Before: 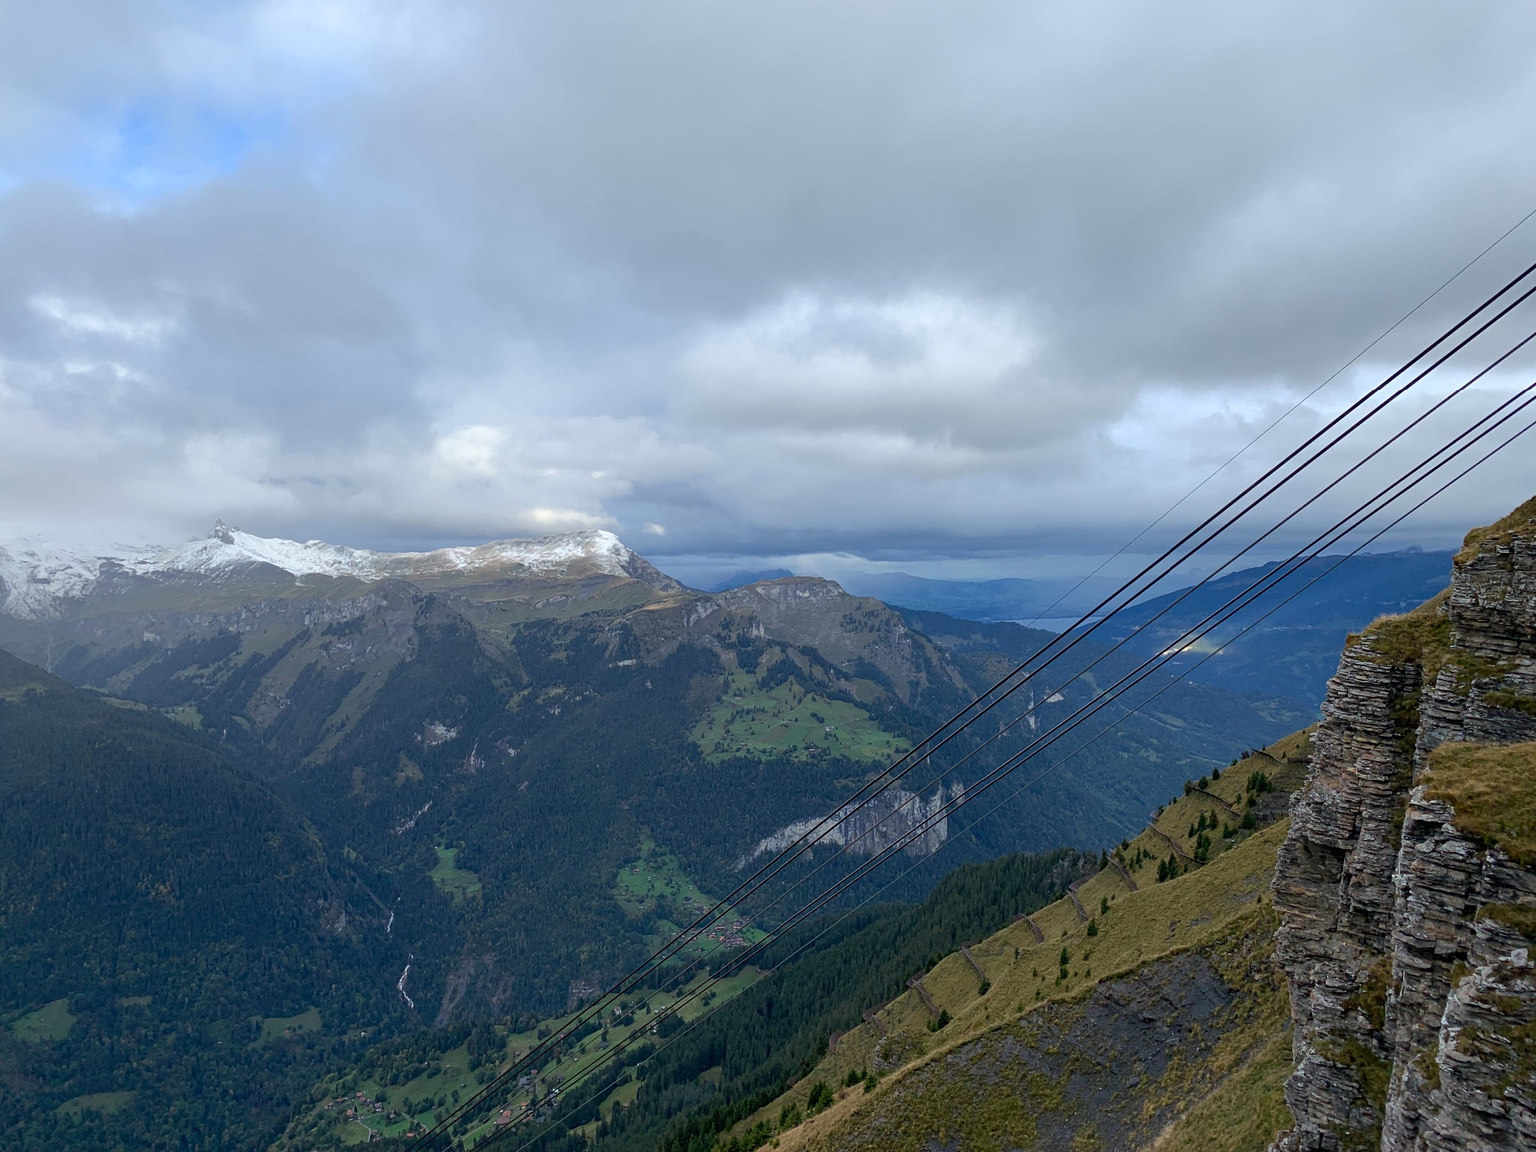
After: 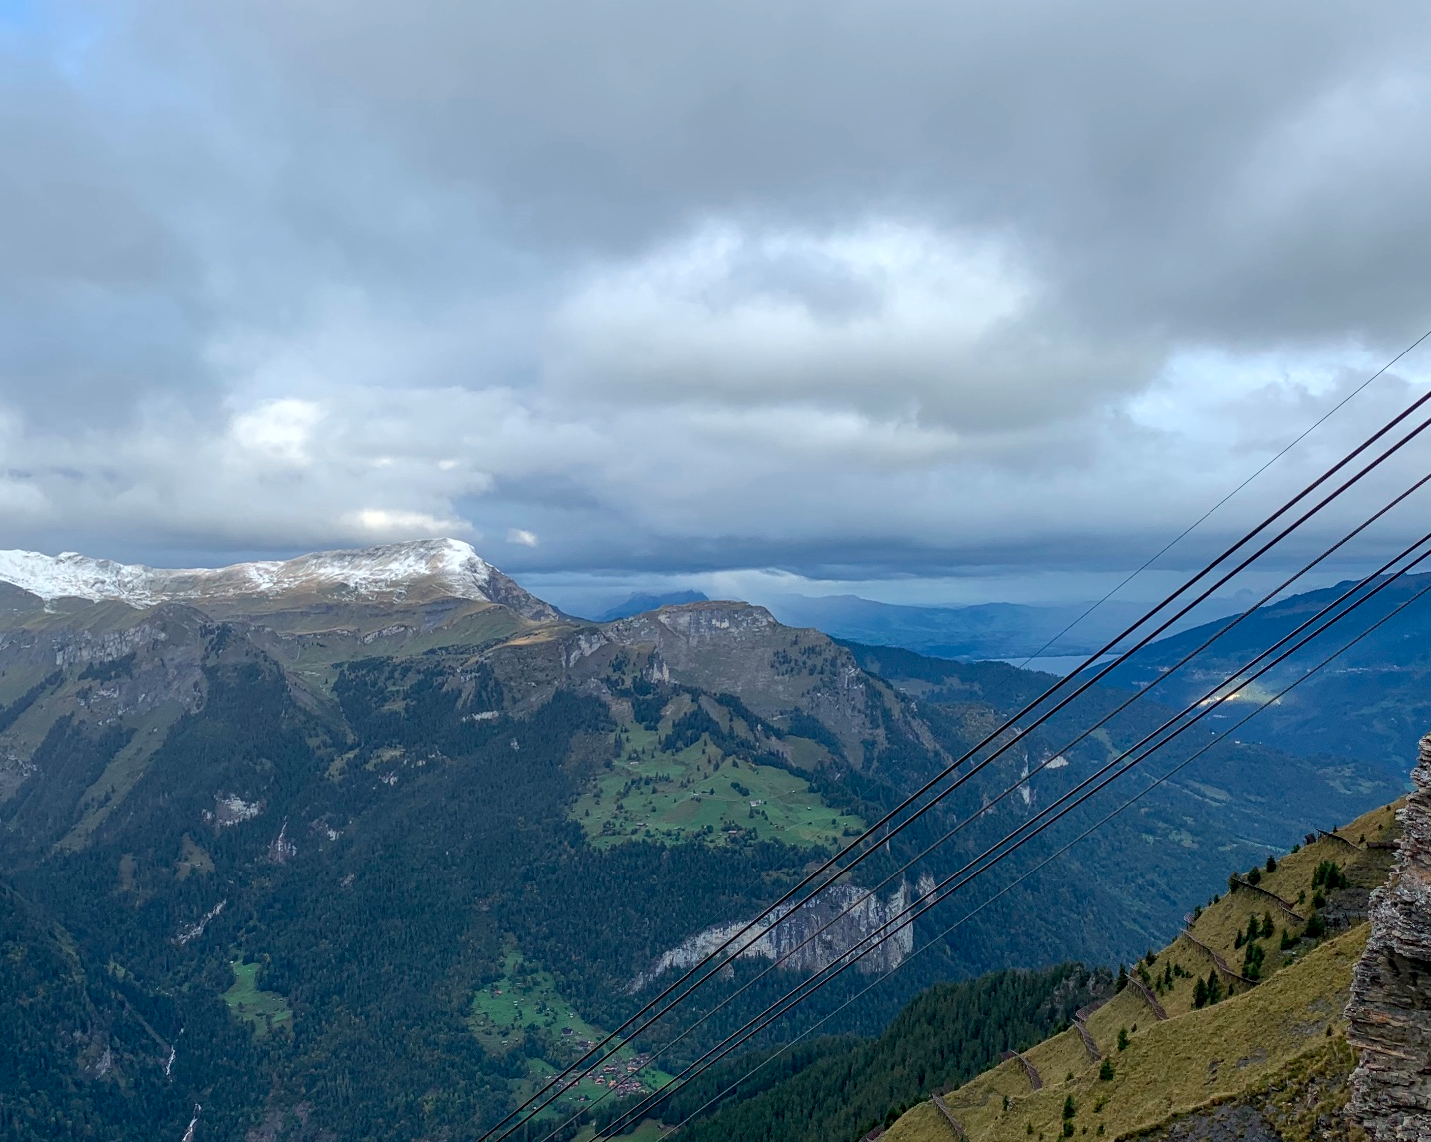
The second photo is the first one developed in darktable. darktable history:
exposure: black level correction 0.001, exposure 0.016 EV, compensate highlight preservation false
crop and rotate: left 17.094%, top 10.977%, right 13.003%, bottom 14.672%
local contrast: on, module defaults
